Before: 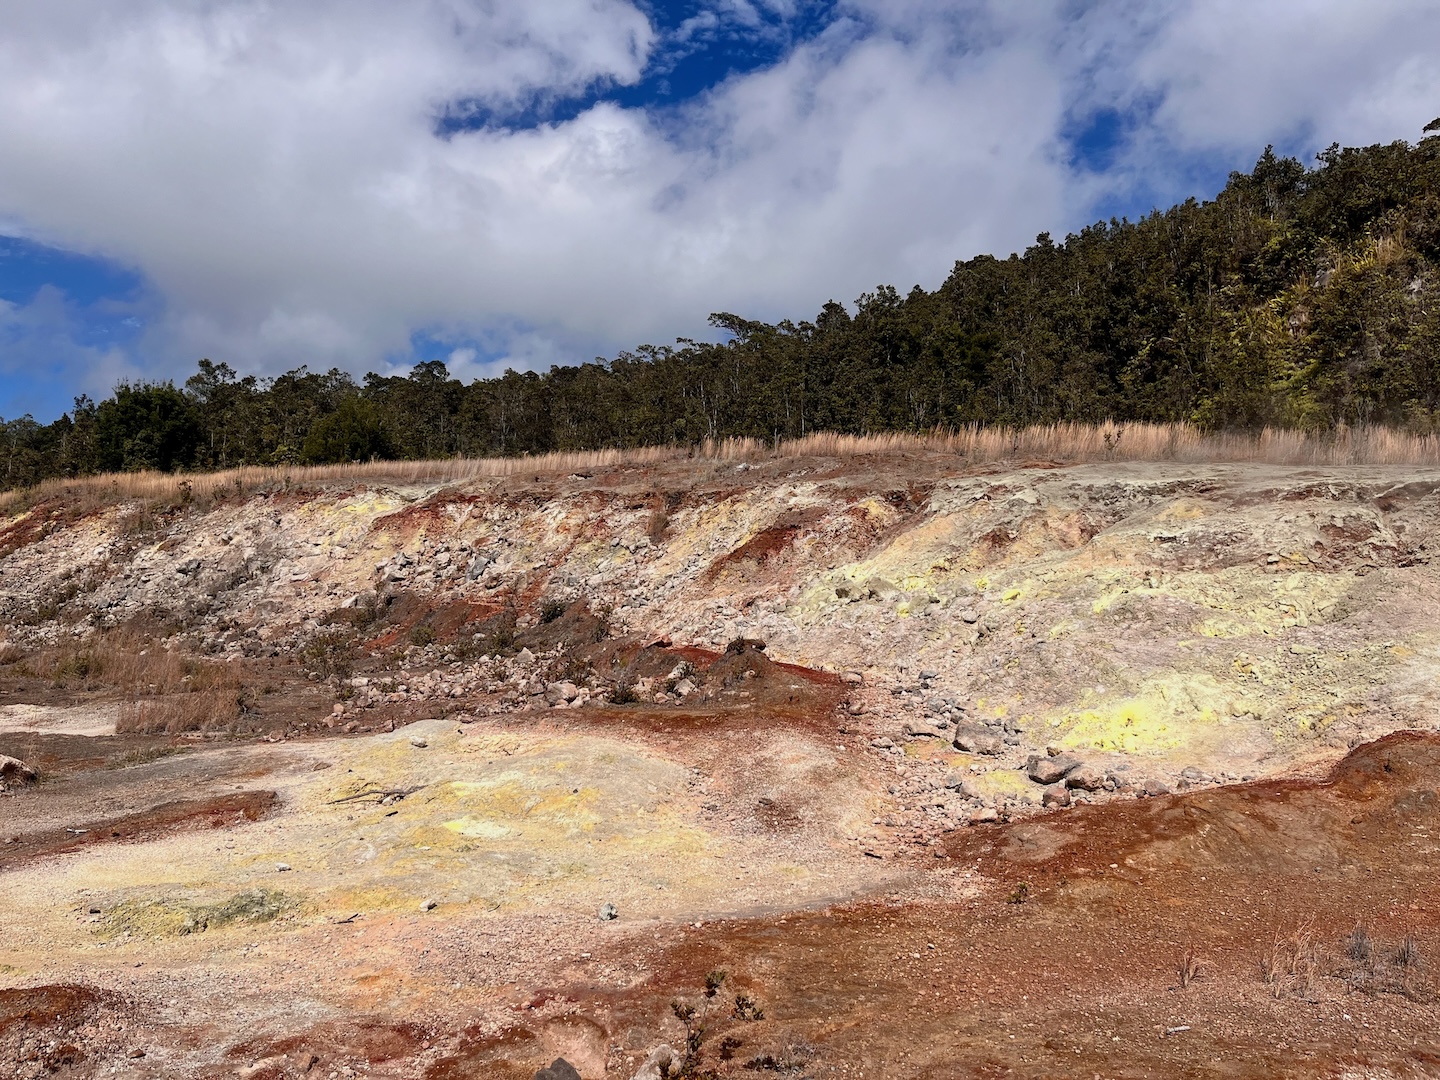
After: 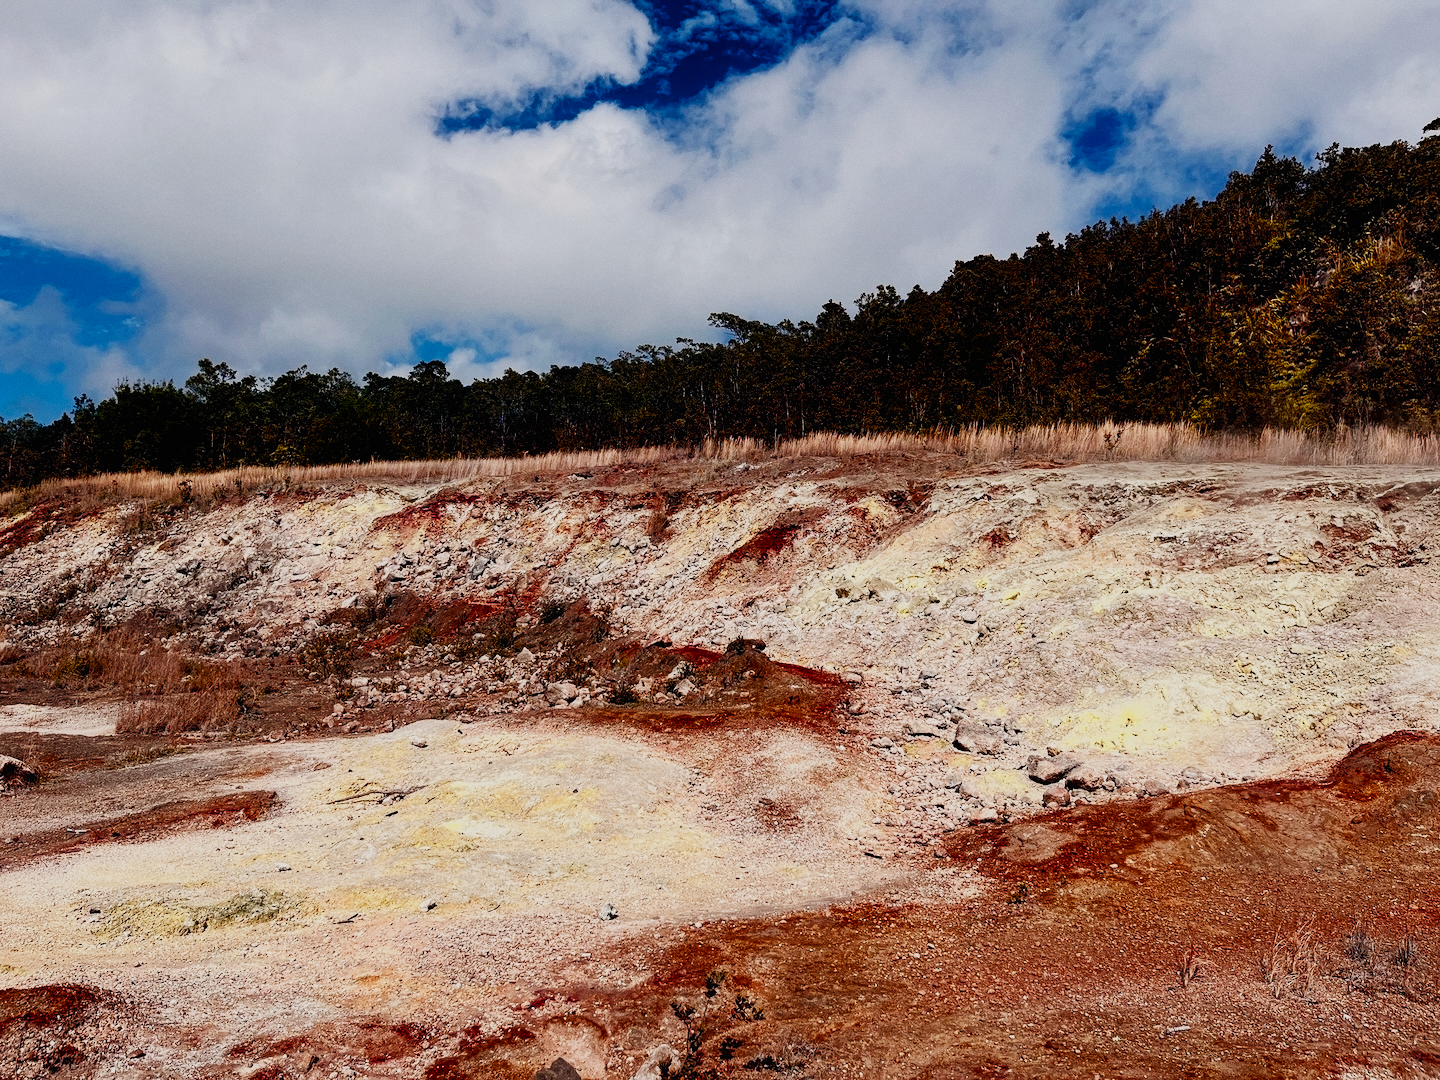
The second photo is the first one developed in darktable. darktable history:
contrast equalizer: y [[0.5, 0.486, 0.447, 0.446, 0.489, 0.5], [0.5 ×6], [0.5 ×6], [0 ×6], [0 ×6]]
color balance rgb: shadows lift › chroma 1%, shadows lift › hue 28.8°, power › hue 60°, highlights gain › chroma 1%, highlights gain › hue 60°, global offset › luminance 0.25%, perceptual saturation grading › highlights -20%, perceptual saturation grading › shadows 20%, perceptual brilliance grading › highlights 5%, perceptual brilliance grading › shadows -10%, global vibrance 19.67%
color equalizer: saturation › orange 1.03, saturation › green 0.92, saturation › blue 1.05, hue › yellow -4.8, hue › green 2.4, brightness › red 0.927, brightness › orange 1.04, brightness › yellow 1.04, brightness › green 0.9, brightness › cyan 0.953, brightness › blue 0.92, brightness › lavender 0.98, brightness › magenta 0.98 | blend: blend mode normal, opacity 100%; mask: uniform (no mask)
diffuse or sharpen "bloom 20%": radius span 32, 1st order speed 50%, 2nd order speed 50%, 3rd order speed 50%, 4th order speed 50% | blend: blend mode normal, opacity 20%; mask: uniform (no mask)
grain "film": coarseness 0.09 ISO, strength 10%
rgb primaries: red hue -0.021, red purity 1.1, green hue 0.017, blue hue -0.087, blue purity 1.1
sigmoid: contrast 1.7, skew -0.2, preserve hue 0%, red attenuation 0.1, red rotation 0.035, green attenuation 0.1, green rotation -0.017, blue attenuation 0.15, blue rotation -0.052, base primaries Rec2020
tone equalizer "reduce highlights": -8 EV -0.002 EV, -7 EV 0.005 EV, -6 EV -0.009 EV, -5 EV 0.011 EV, -4 EV -0.012 EV, -3 EV 0.007 EV, -2 EV -0.062 EV, -1 EV -0.293 EV, +0 EV -0.582 EV, smoothing diameter 2%, edges refinement/feathering 20, mask exposure compensation -1.57 EV, filter diffusion 5
diffuse or sharpen "_builtin_local contrast | fast": radius span 512, edge sensitivity 0.01, edge threshold 0.05, 3rd order anisotropy 500%, 3rd order speed -50%, central radius 512
